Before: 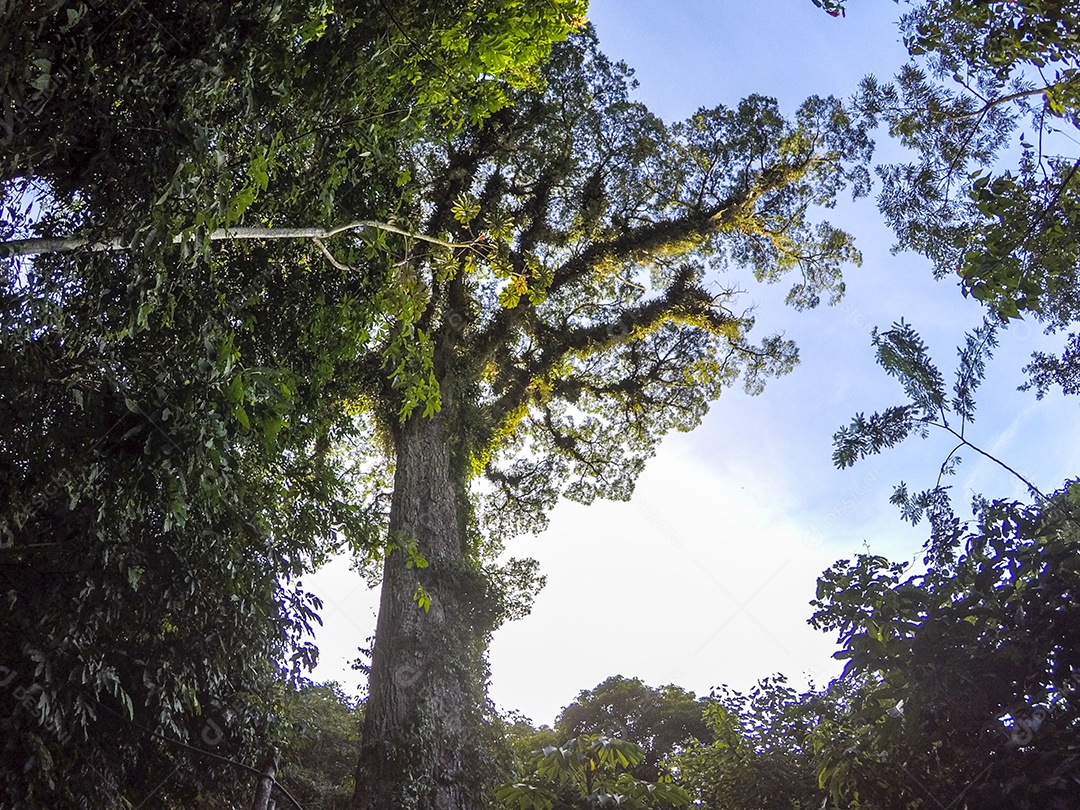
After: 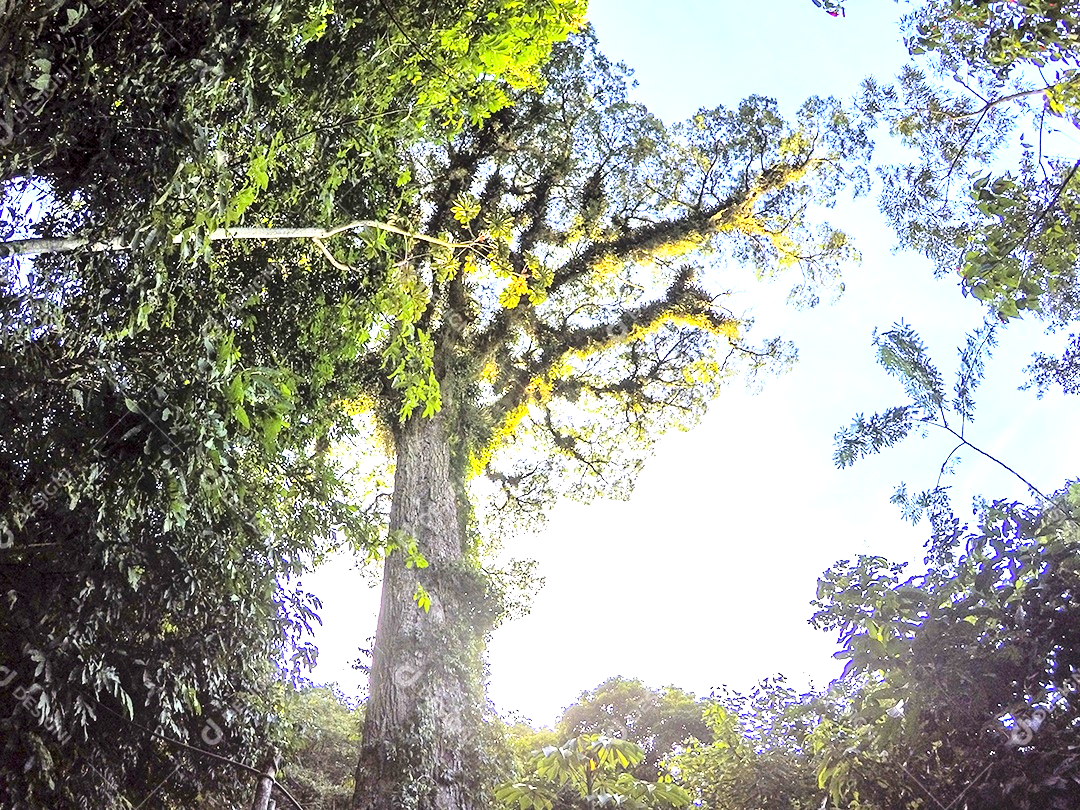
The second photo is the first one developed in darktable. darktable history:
base curve: curves: ch0 [(0, 0) (0.028, 0.03) (0.121, 0.232) (0.46, 0.748) (0.859, 0.968) (1, 1)]
exposure: black level correction 0.001, exposure 1.398 EV, compensate highlight preservation false
